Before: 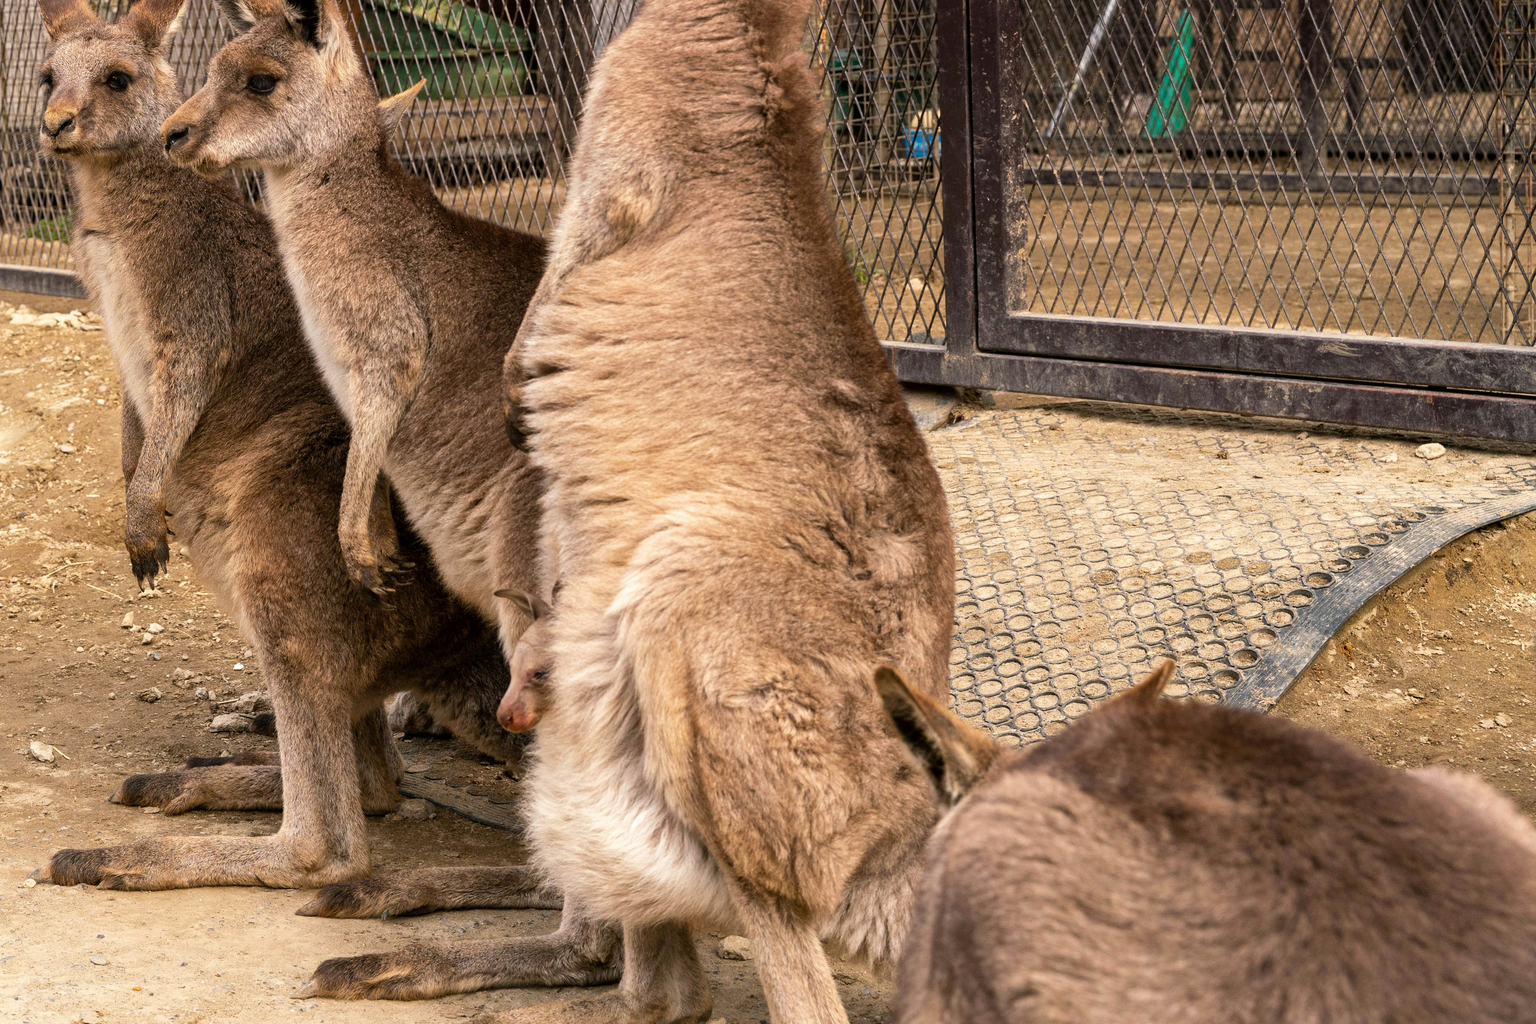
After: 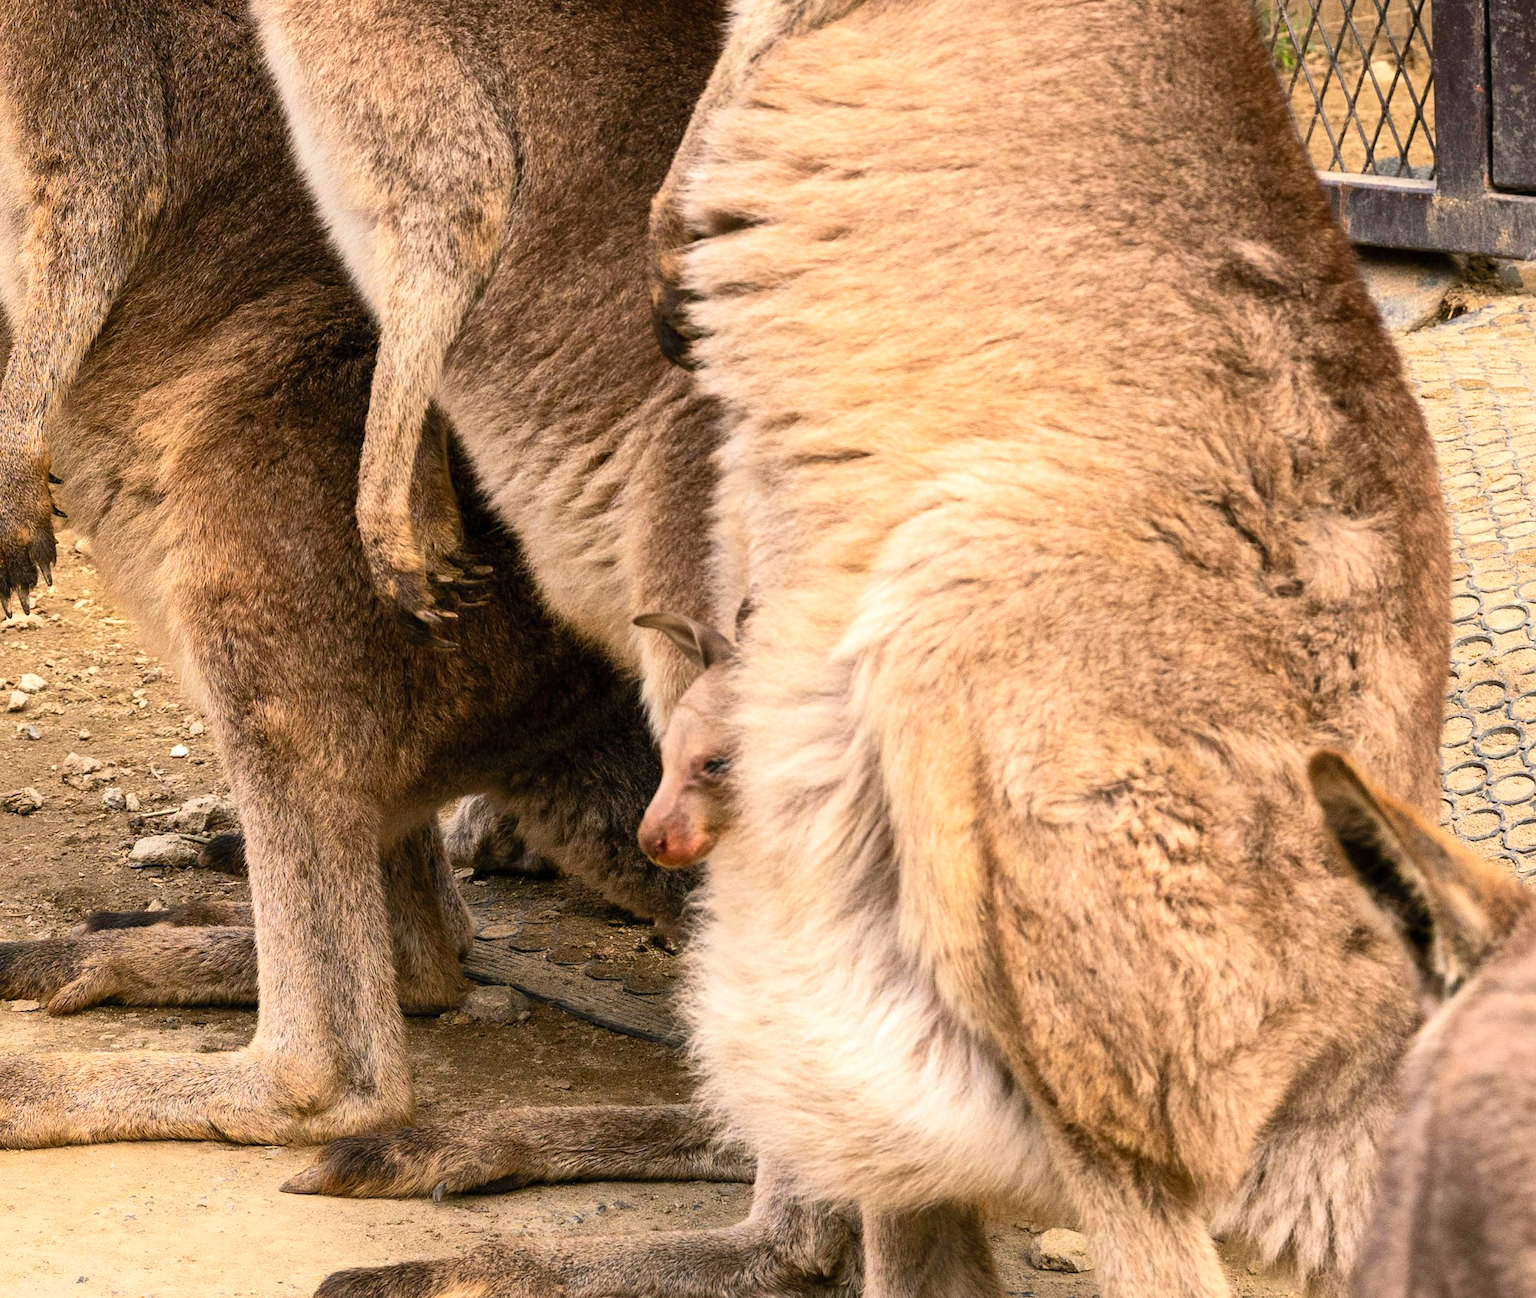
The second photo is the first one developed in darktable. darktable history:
crop: left 8.966%, top 23.852%, right 34.699%, bottom 4.703%
contrast brightness saturation: contrast 0.2, brightness 0.16, saturation 0.22
